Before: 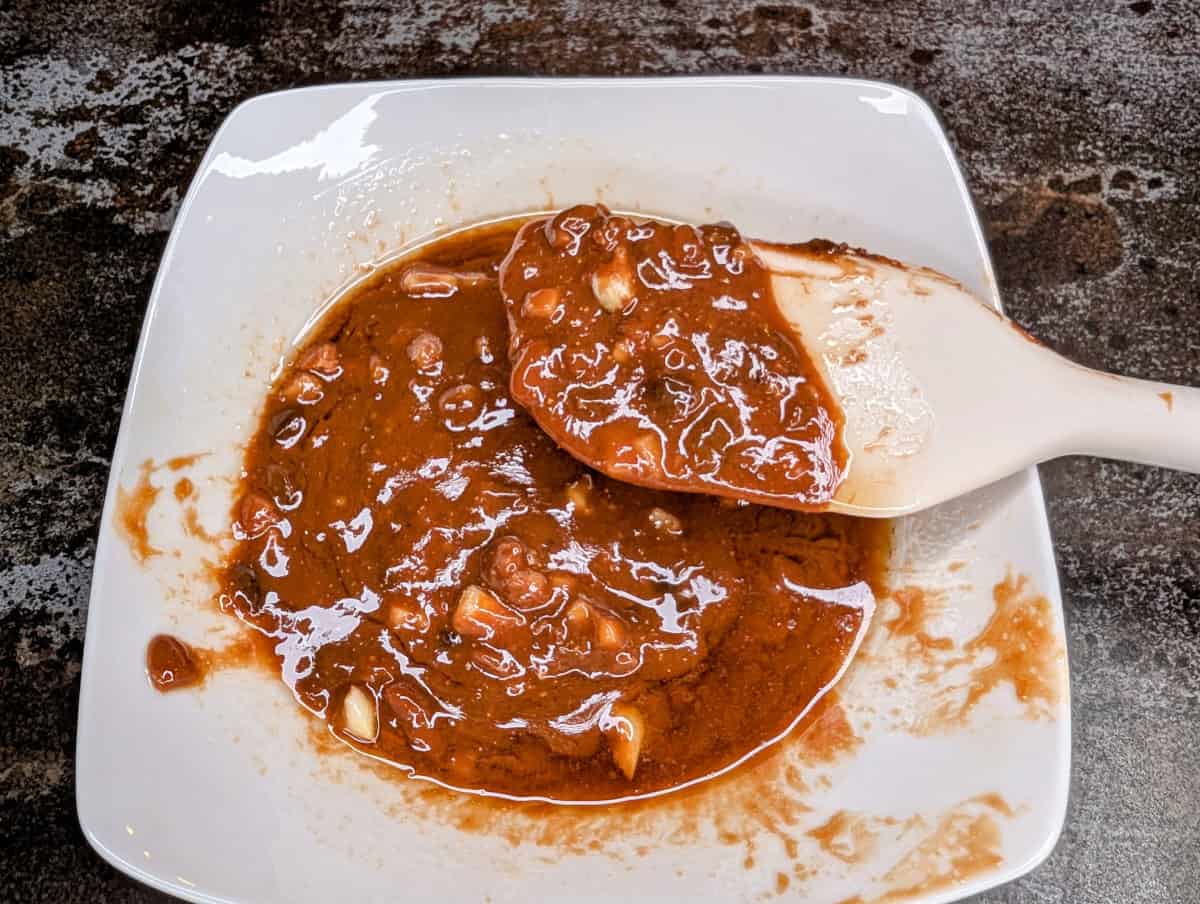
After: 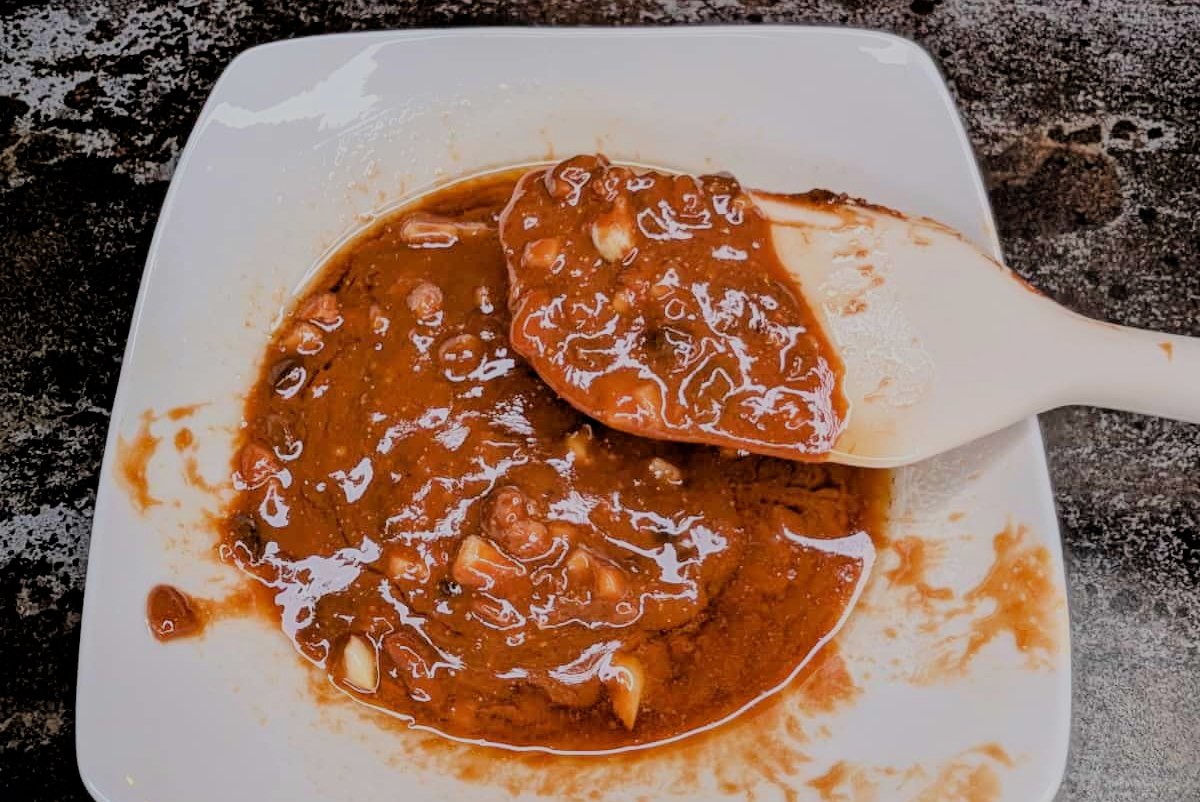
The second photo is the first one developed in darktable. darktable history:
crop and rotate: top 5.609%, bottom 5.609%
filmic rgb: black relative exposure -6.15 EV, white relative exposure 6.96 EV, hardness 2.23, color science v6 (2022)
